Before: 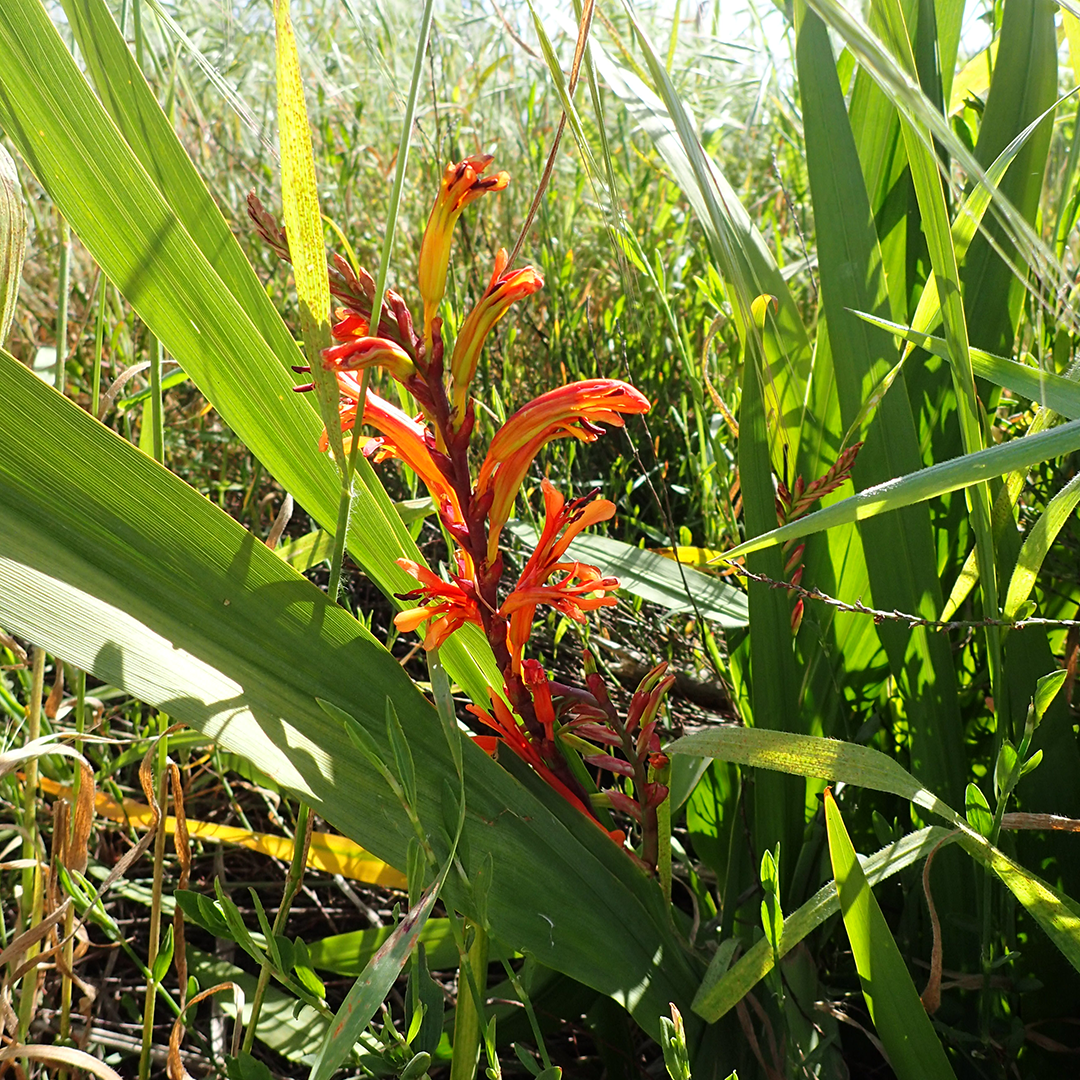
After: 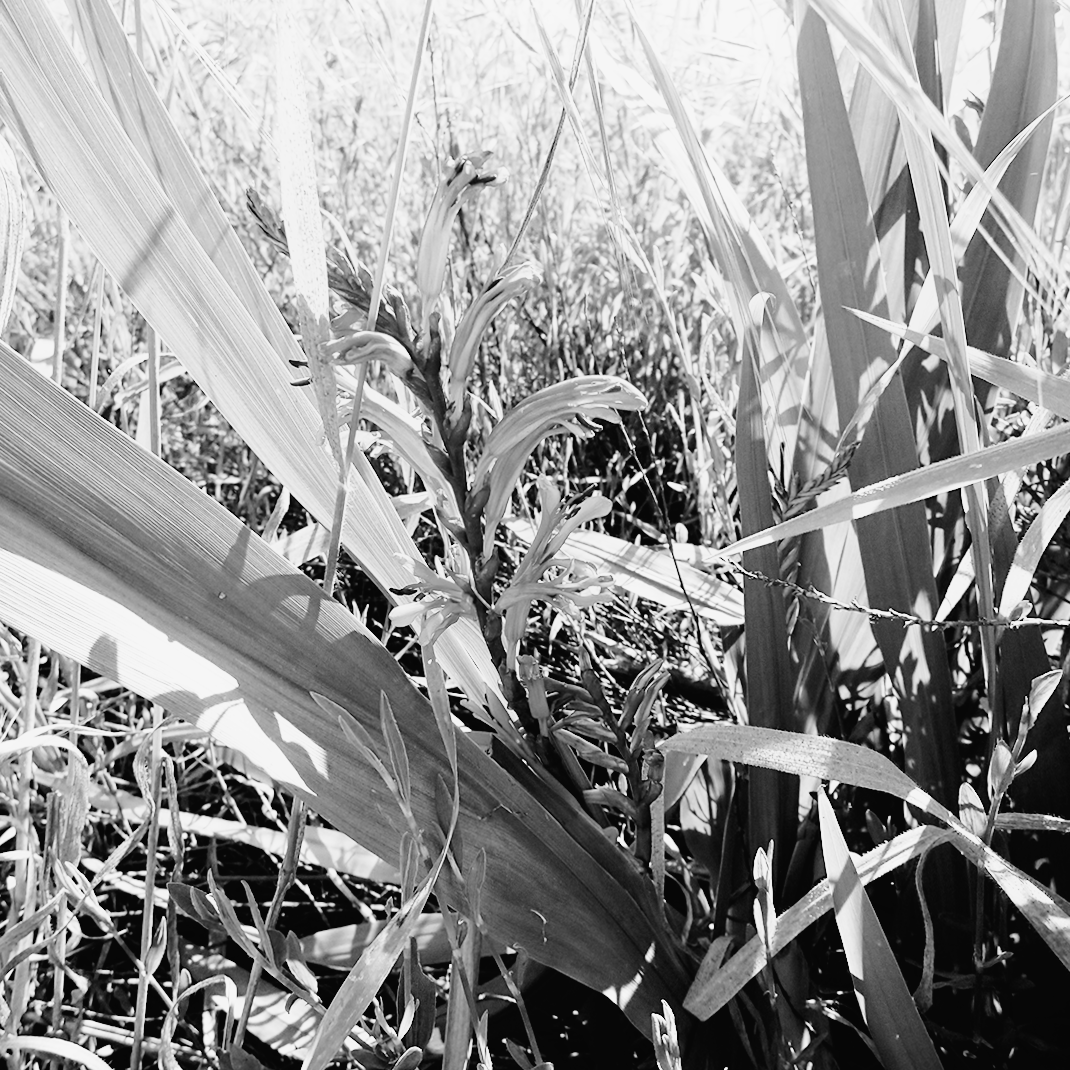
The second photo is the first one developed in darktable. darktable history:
exposure: exposure 0.559 EV, compensate highlight preservation false
crop and rotate: angle -0.5°
tone curve: curves: ch0 [(0, 0.016) (0.11, 0.039) (0.259, 0.235) (0.383, 0.437) (0.499, 0.597) (0.733, 0.867) (0.843, 0.948) (1, 1)], color space Lab, linked channels, preserve colors none
color correction: highlights a* 4.02, highlights b* 4.98, shadows a* -7.55, shadows b* 4.98
filmic rgb: black relative exposure -16 EV, white relative exposure 6.12 EV, hardness 5.22
color contrast: blue-yellow contrast 0.7
monochrome: on, module defaults
